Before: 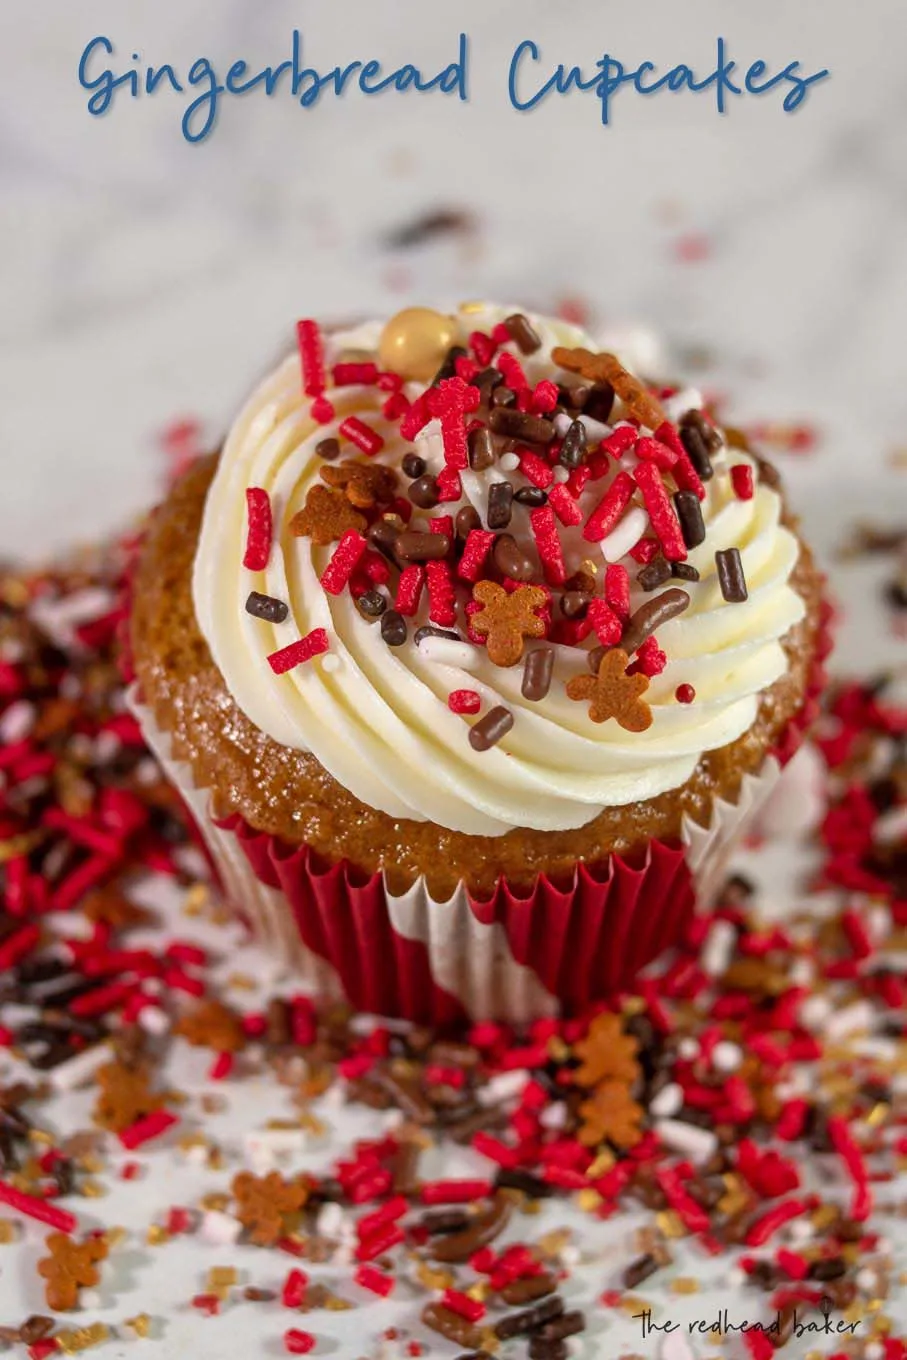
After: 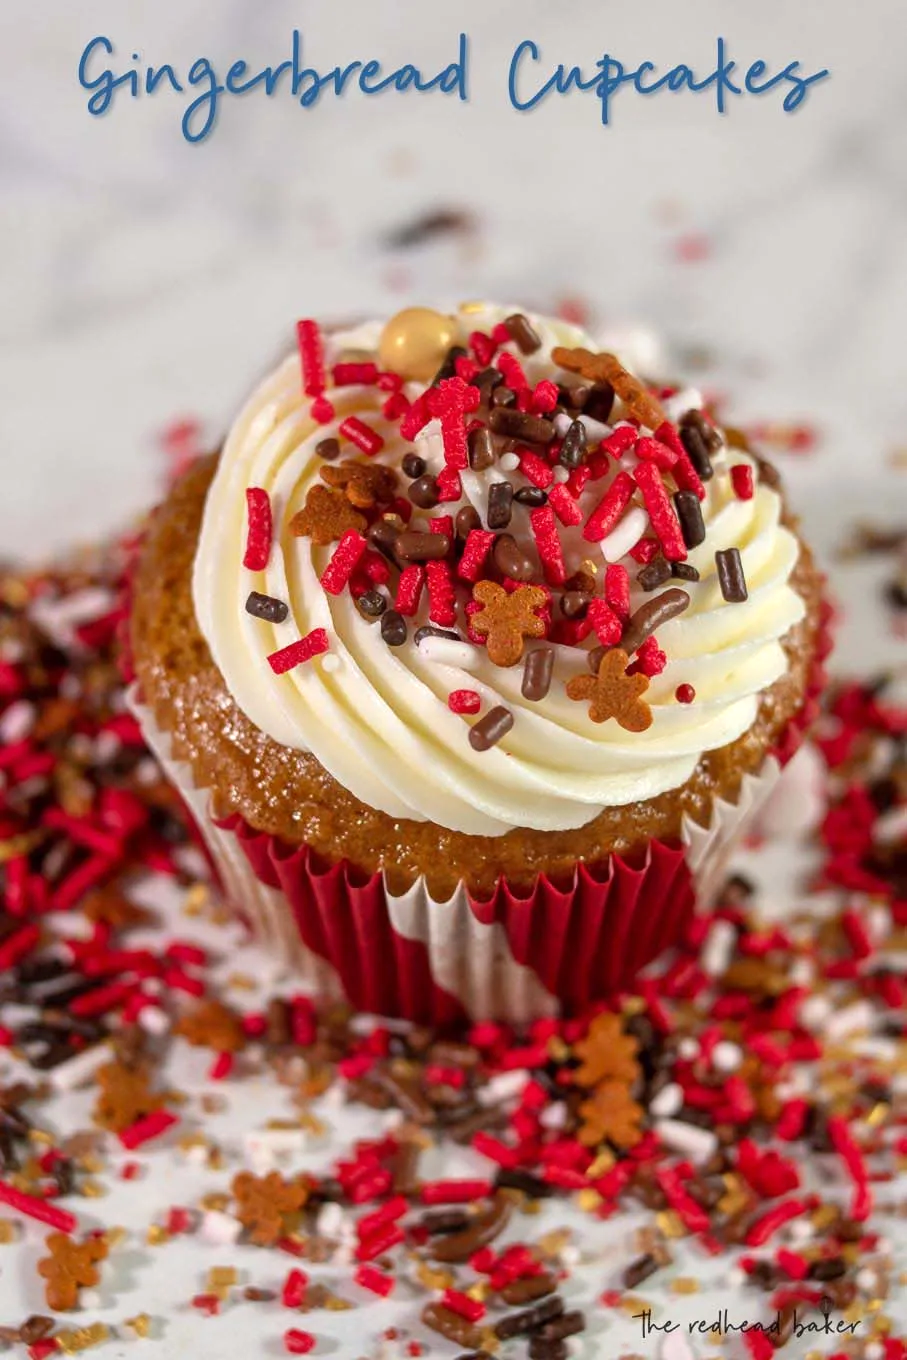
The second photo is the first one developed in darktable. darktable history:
exposure: exposure 0.154 EV, compensate highlight preservation false
